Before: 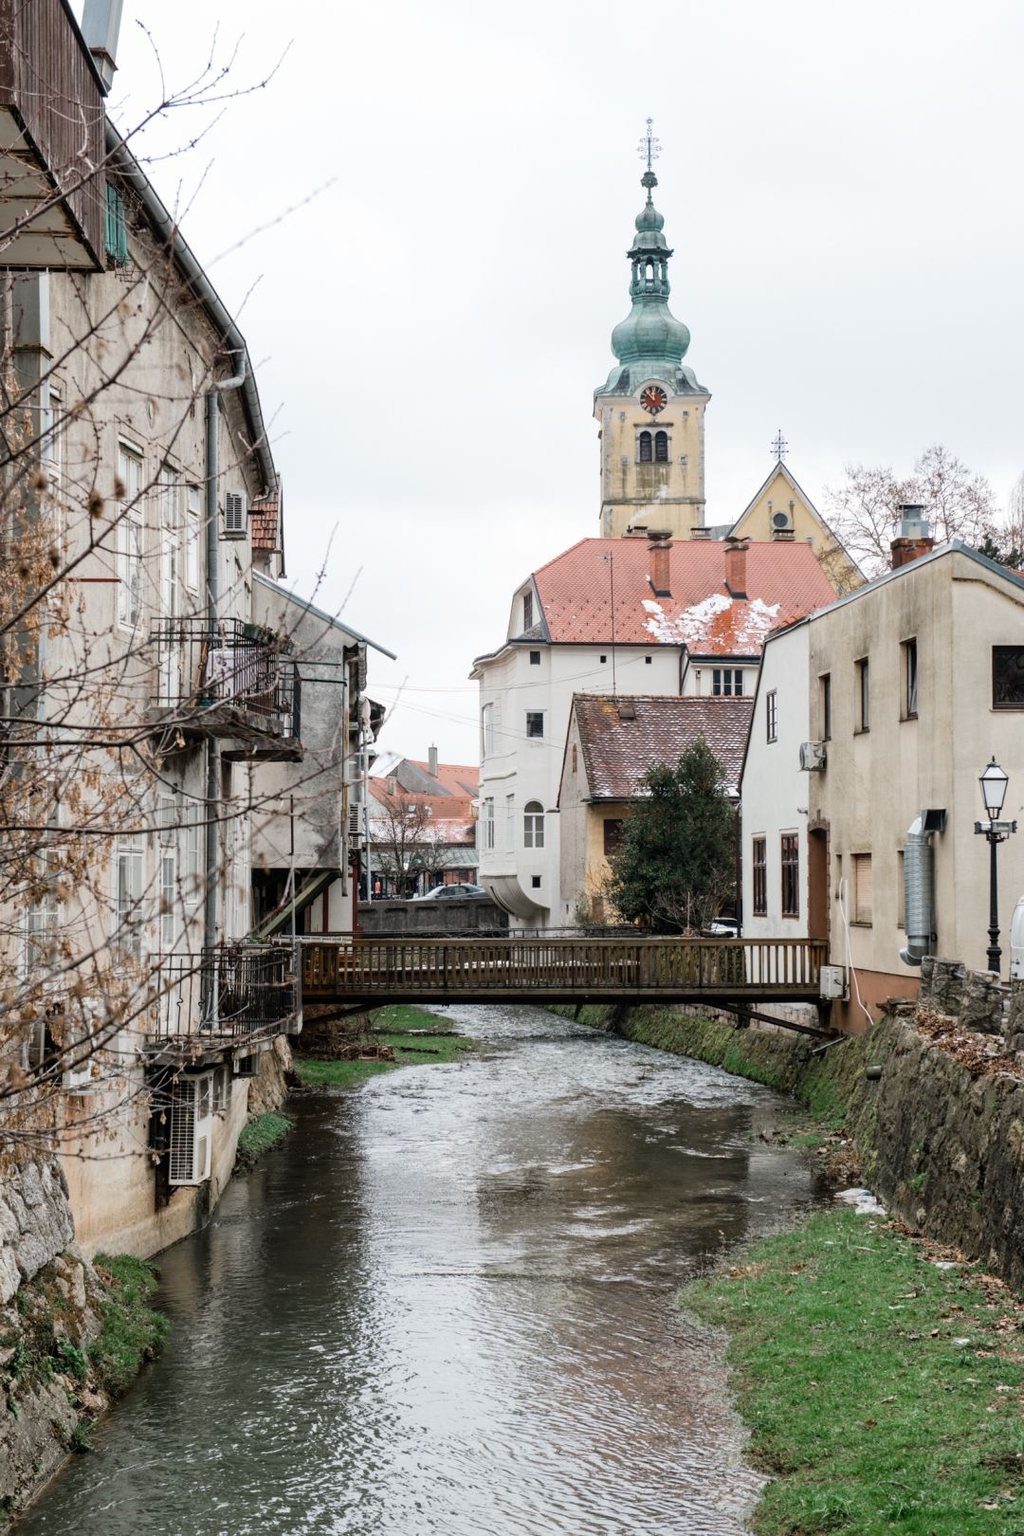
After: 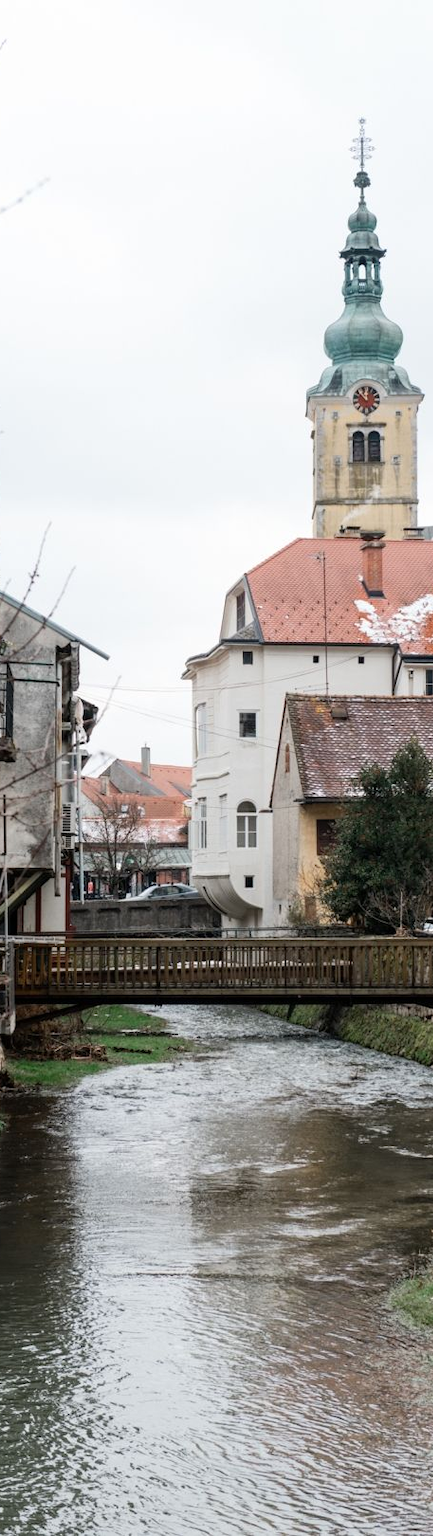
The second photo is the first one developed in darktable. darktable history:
crop: left 28.121%, right 29.512%
